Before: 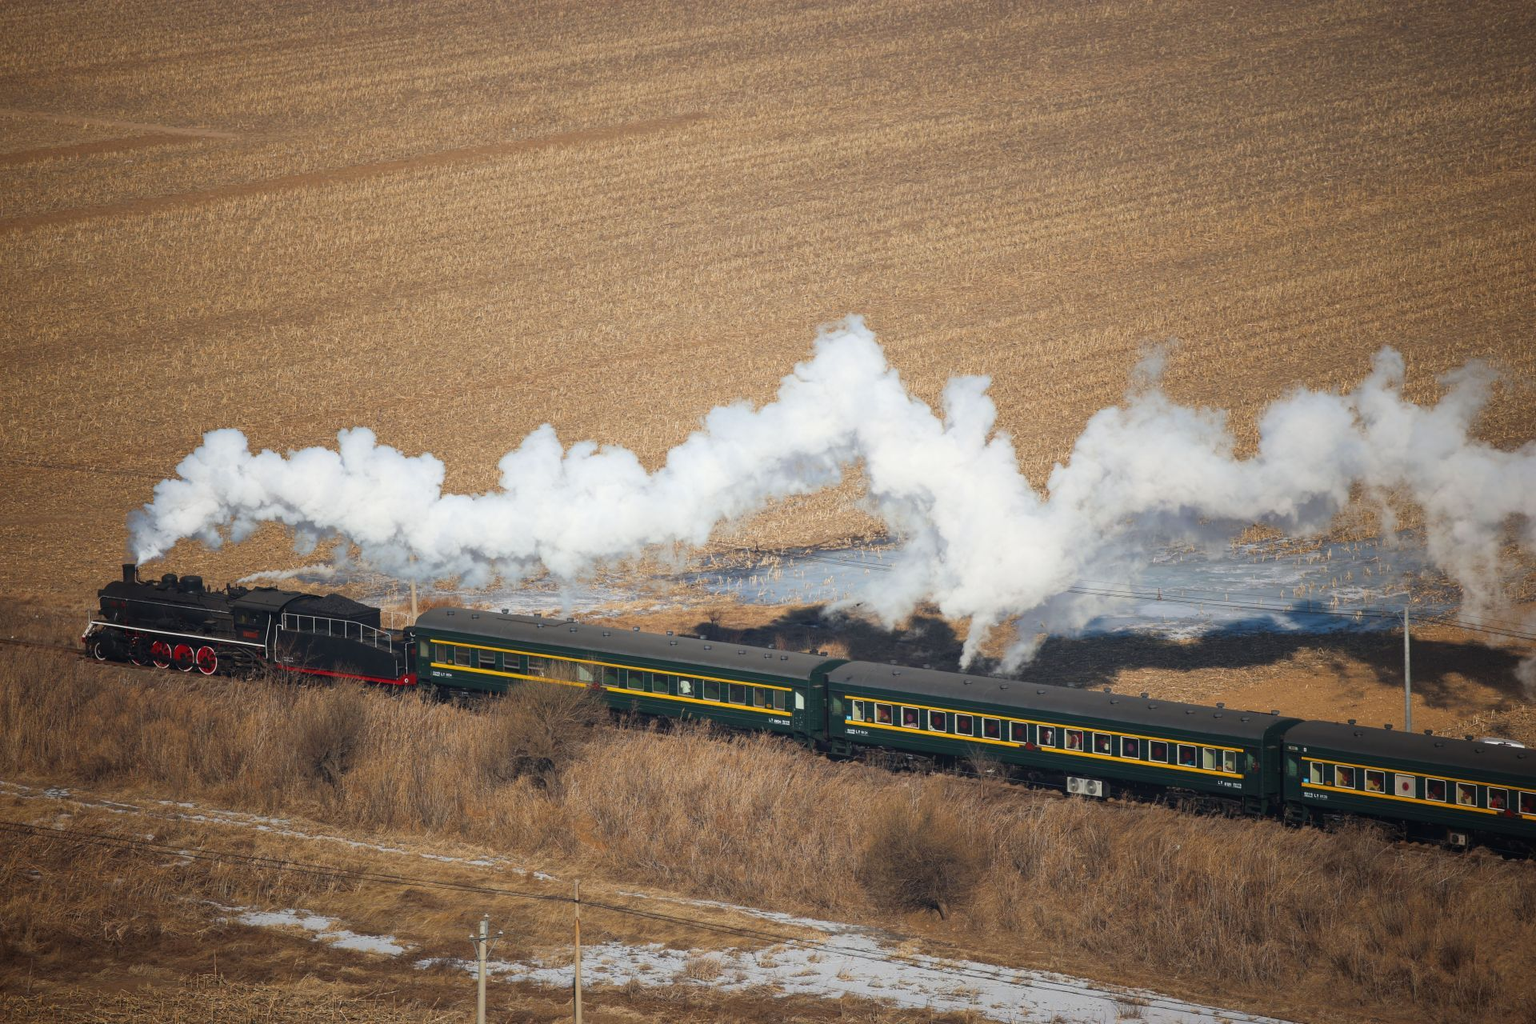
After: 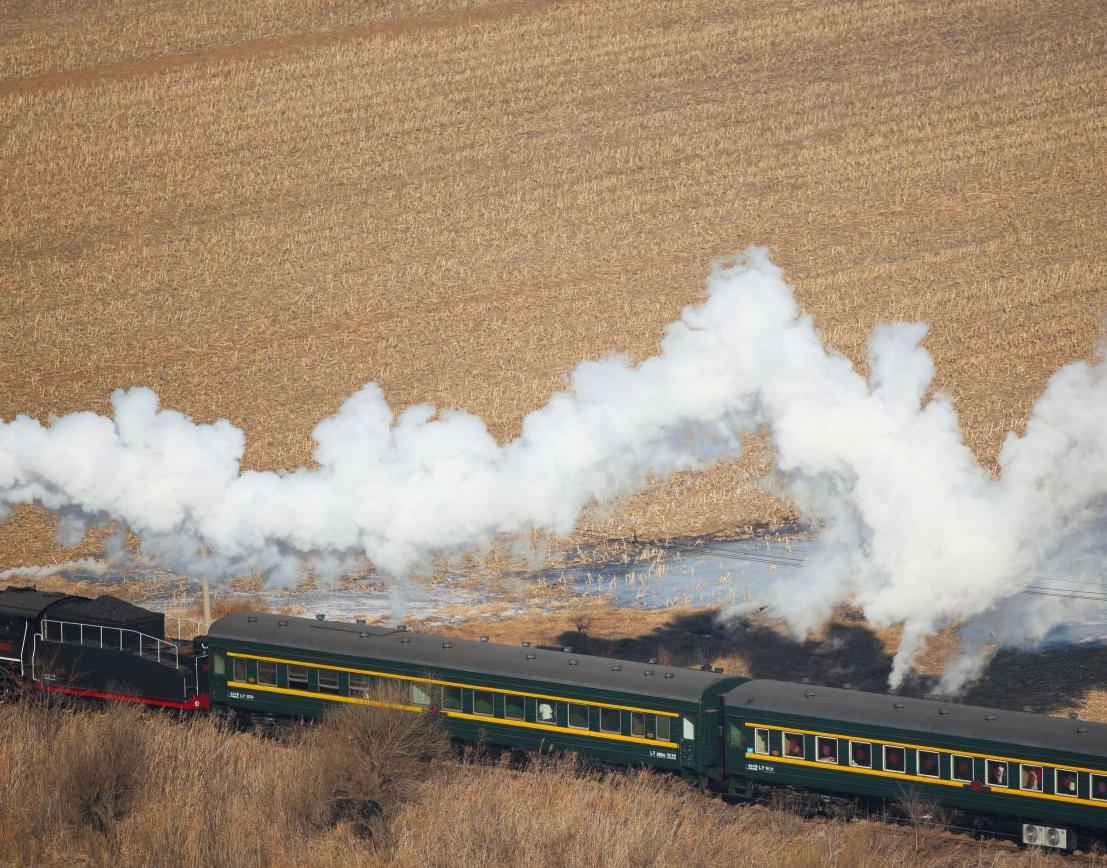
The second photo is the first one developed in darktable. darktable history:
crop: left 16.226%, top 11.512%, right 26.092%, bottom 20.643%
